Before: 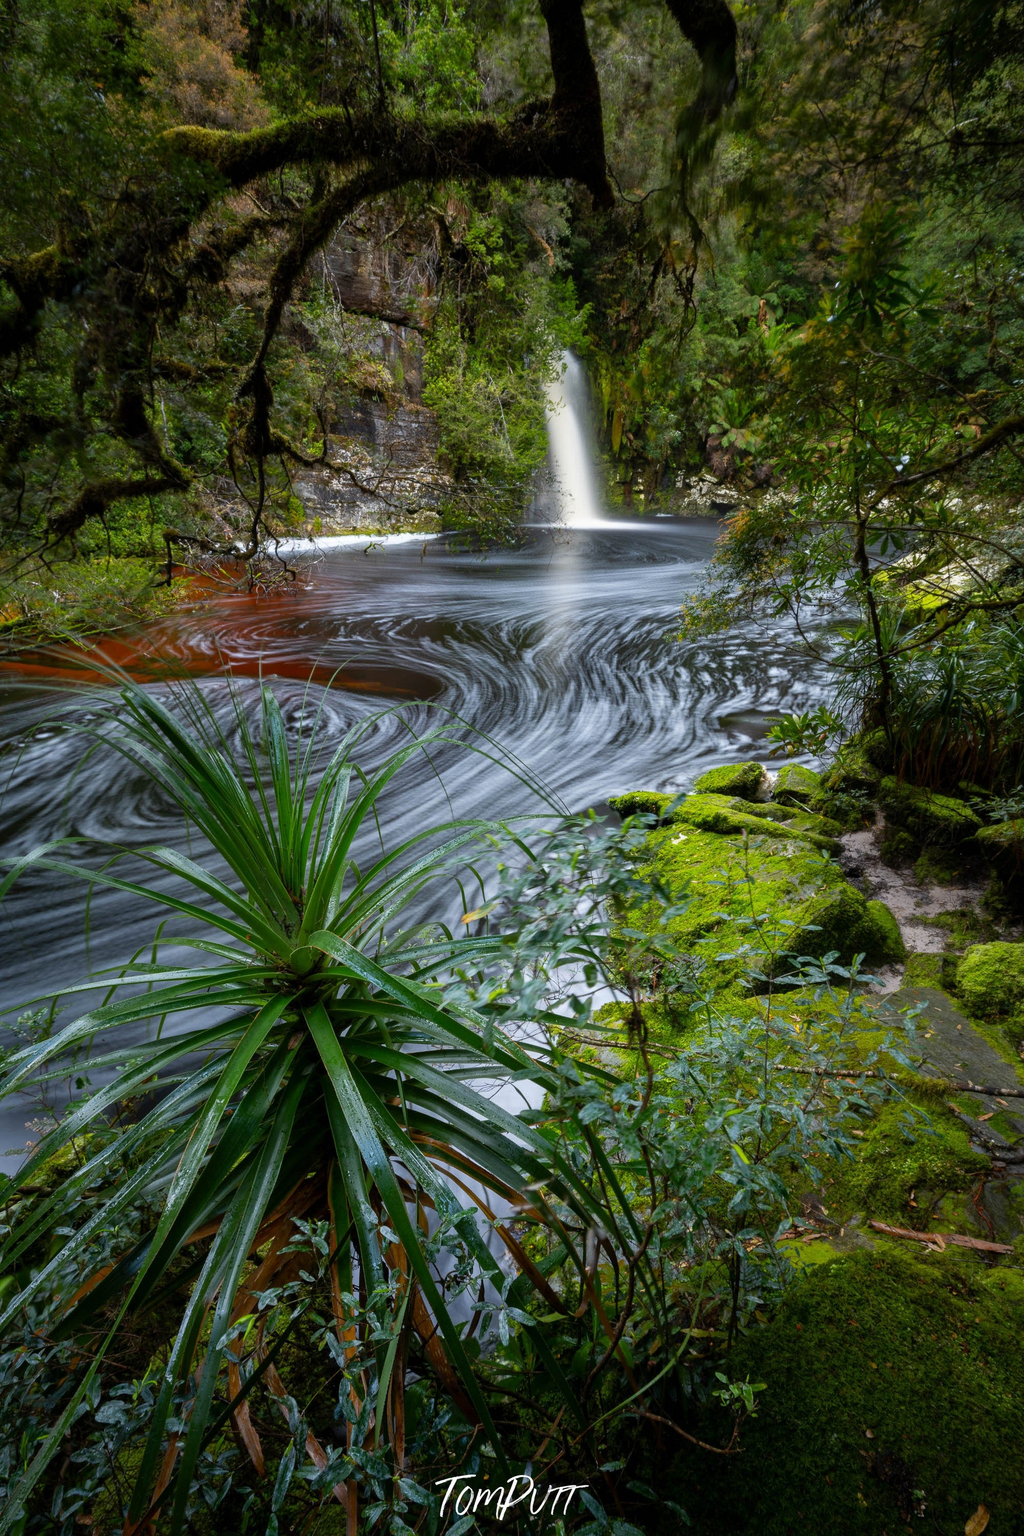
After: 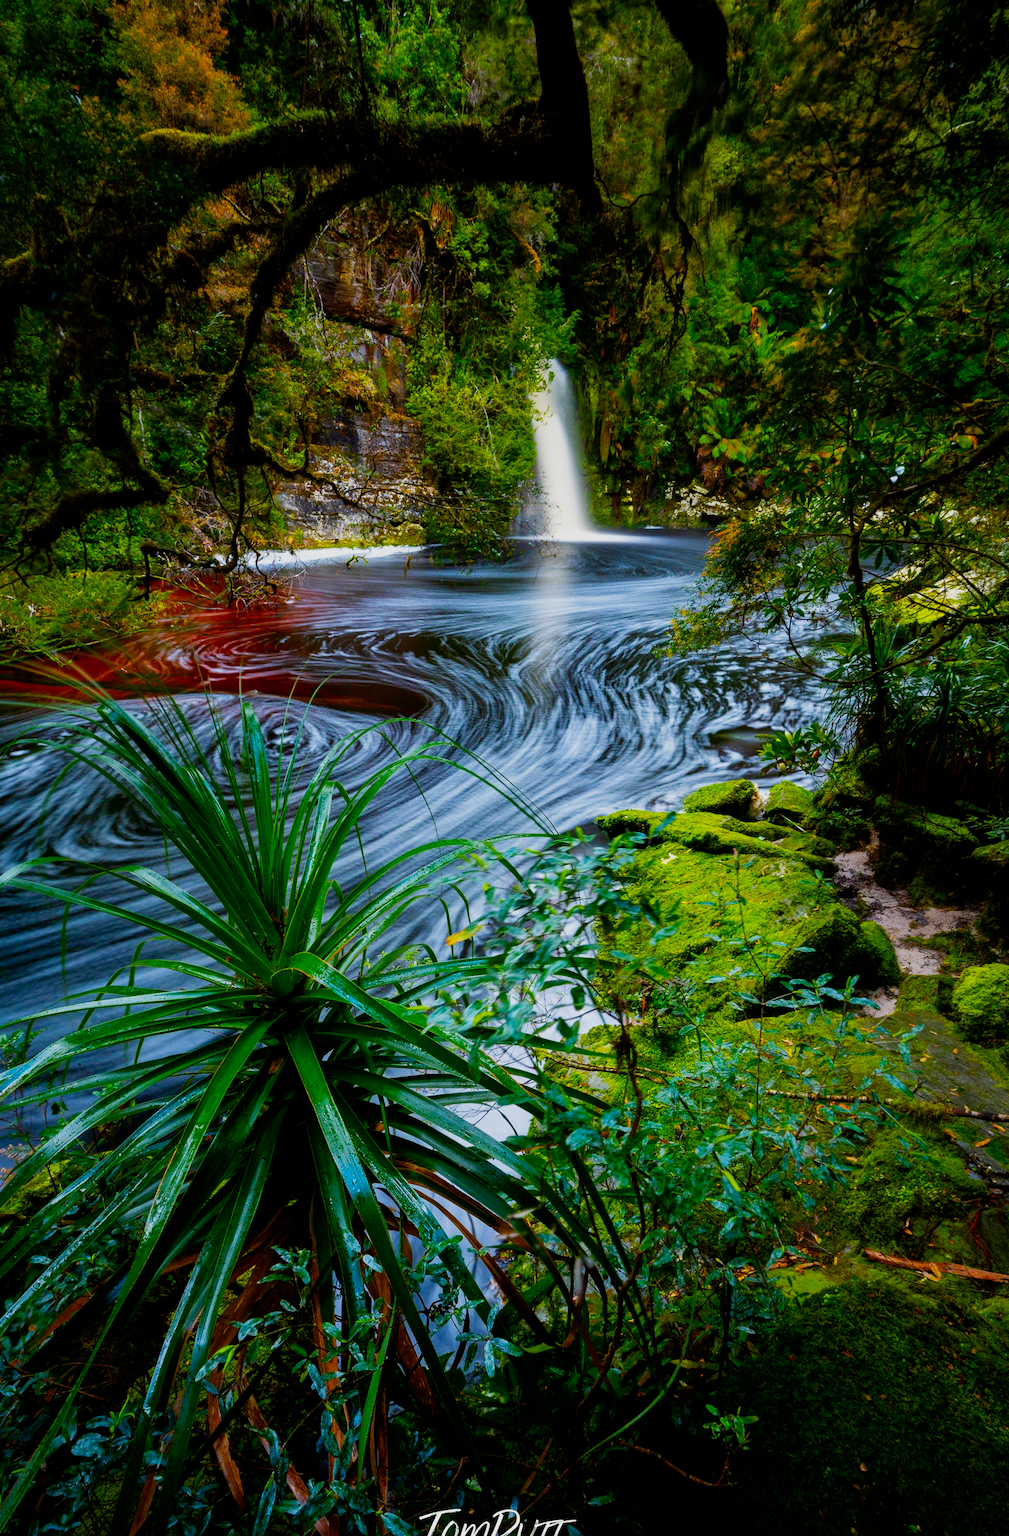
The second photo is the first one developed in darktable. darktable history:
contrast brightness saturation: saturation 0.13
crop and rotate: left 2.536%, right 1.107%, bottom 2.246%
color balance rgb: linear chroma grading › global chroma 25%, perceptual saturation grading › global saturation 50%
filmic rgb: black relative exposure -16 EV, white relative exposure 5.31 EV, hardness 5.9, contrast 1.25, preserve chrominance no, color science v5 (2021)
